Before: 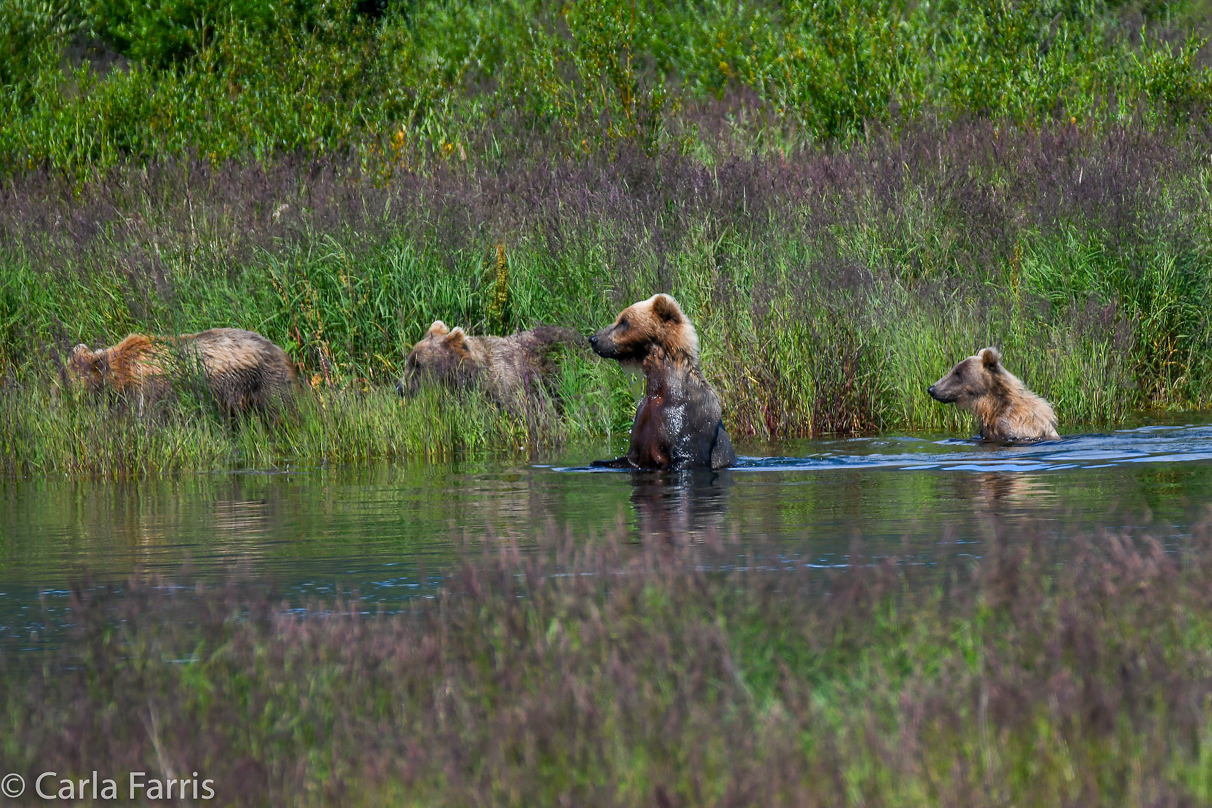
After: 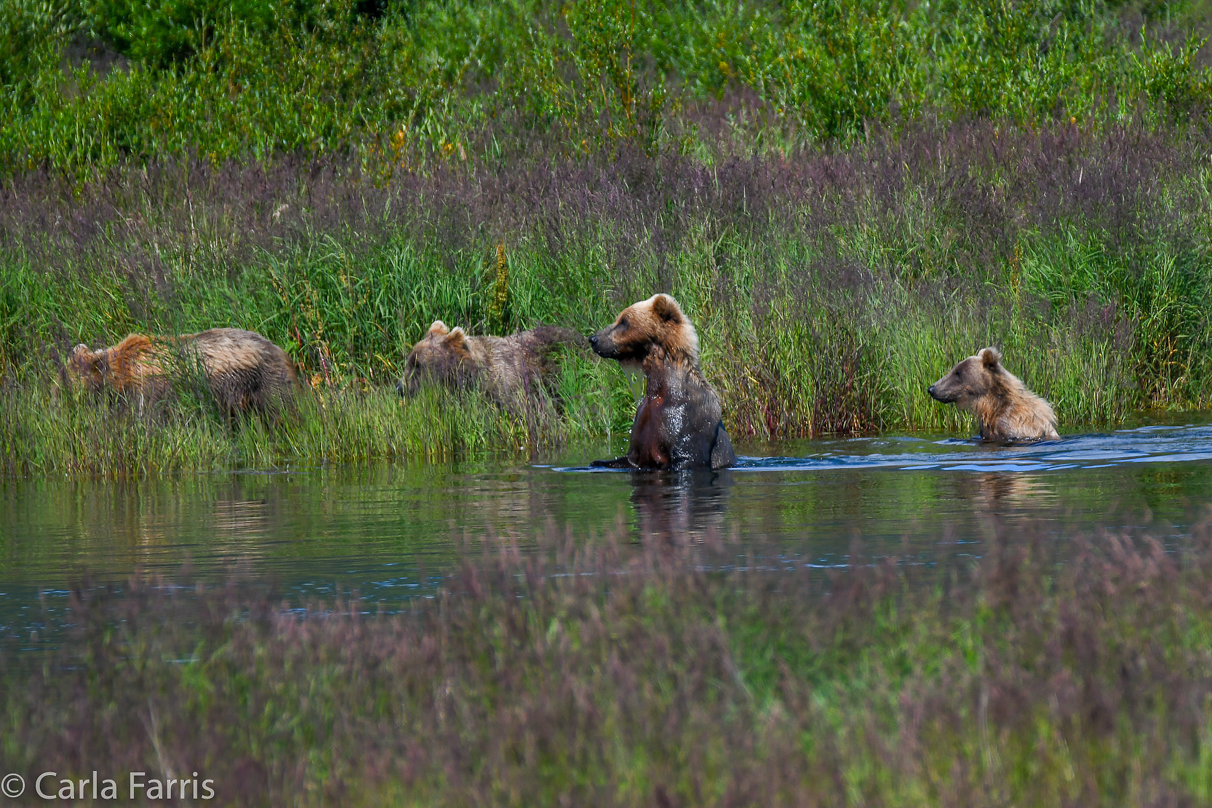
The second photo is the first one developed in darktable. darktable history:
tone curve: curves: ch0 [(0, 0) (0.077, 0.082) (0.765, 0.73) (1, 1)], color space Lab, independent channels, preserve colors none
